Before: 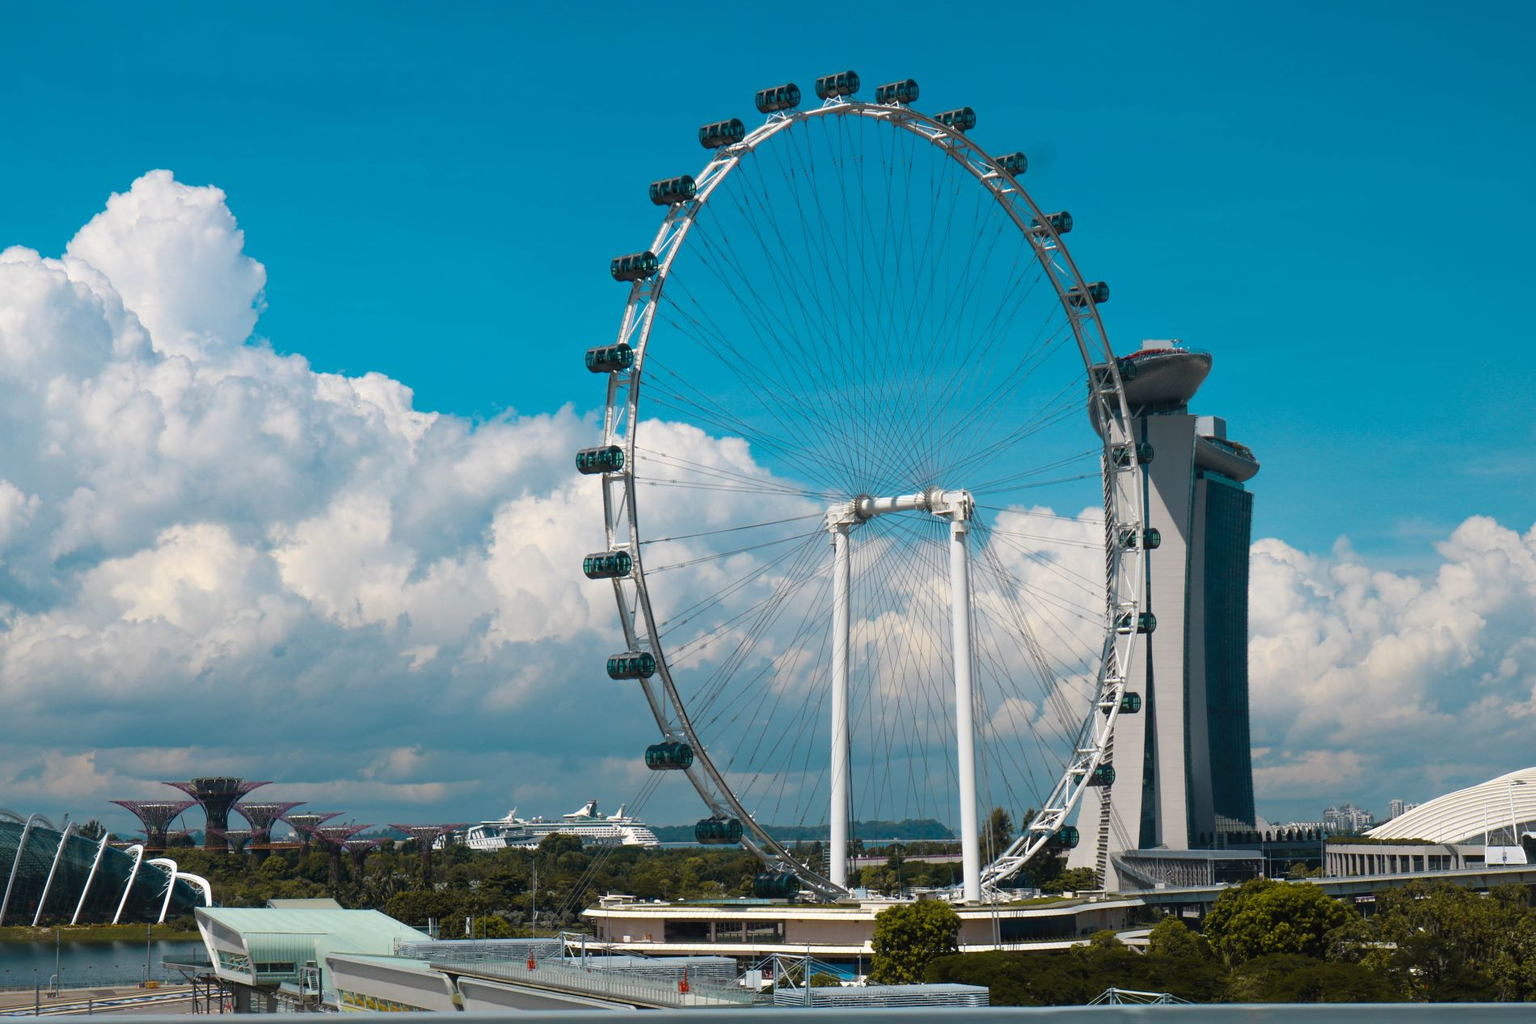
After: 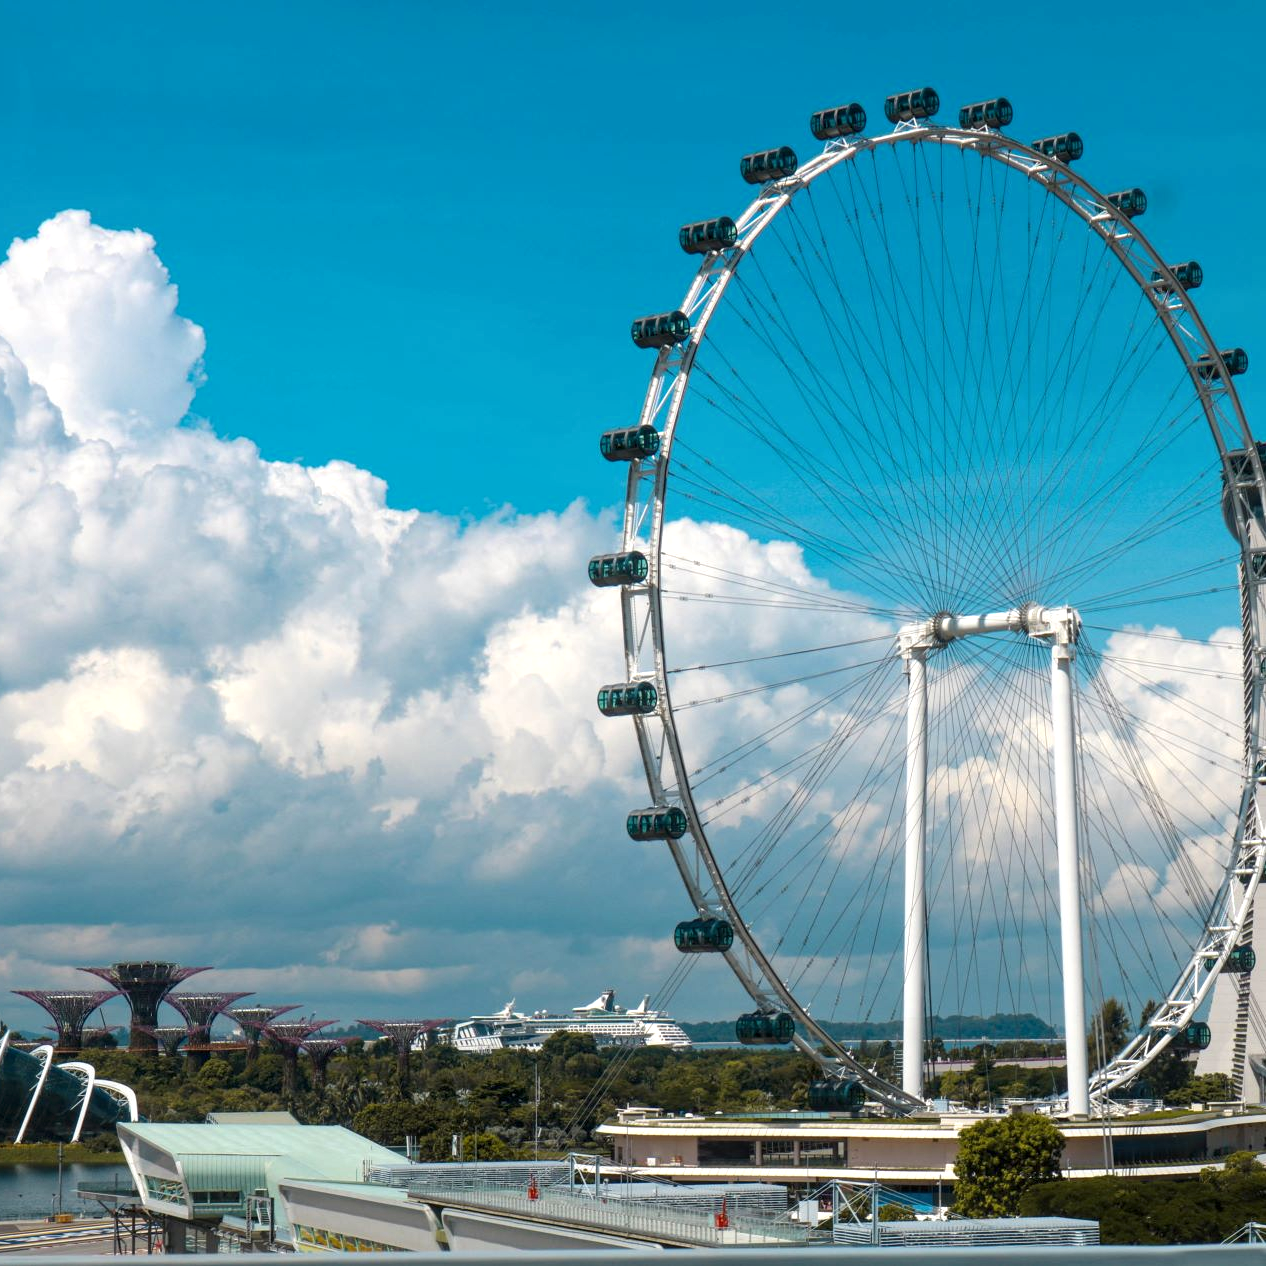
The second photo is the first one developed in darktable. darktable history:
local contrast: on, module defaults
exposure: exposure 0.29 EV, compensate highlight preservation false
crop and rotate: left 6.617%, right 26.717%
